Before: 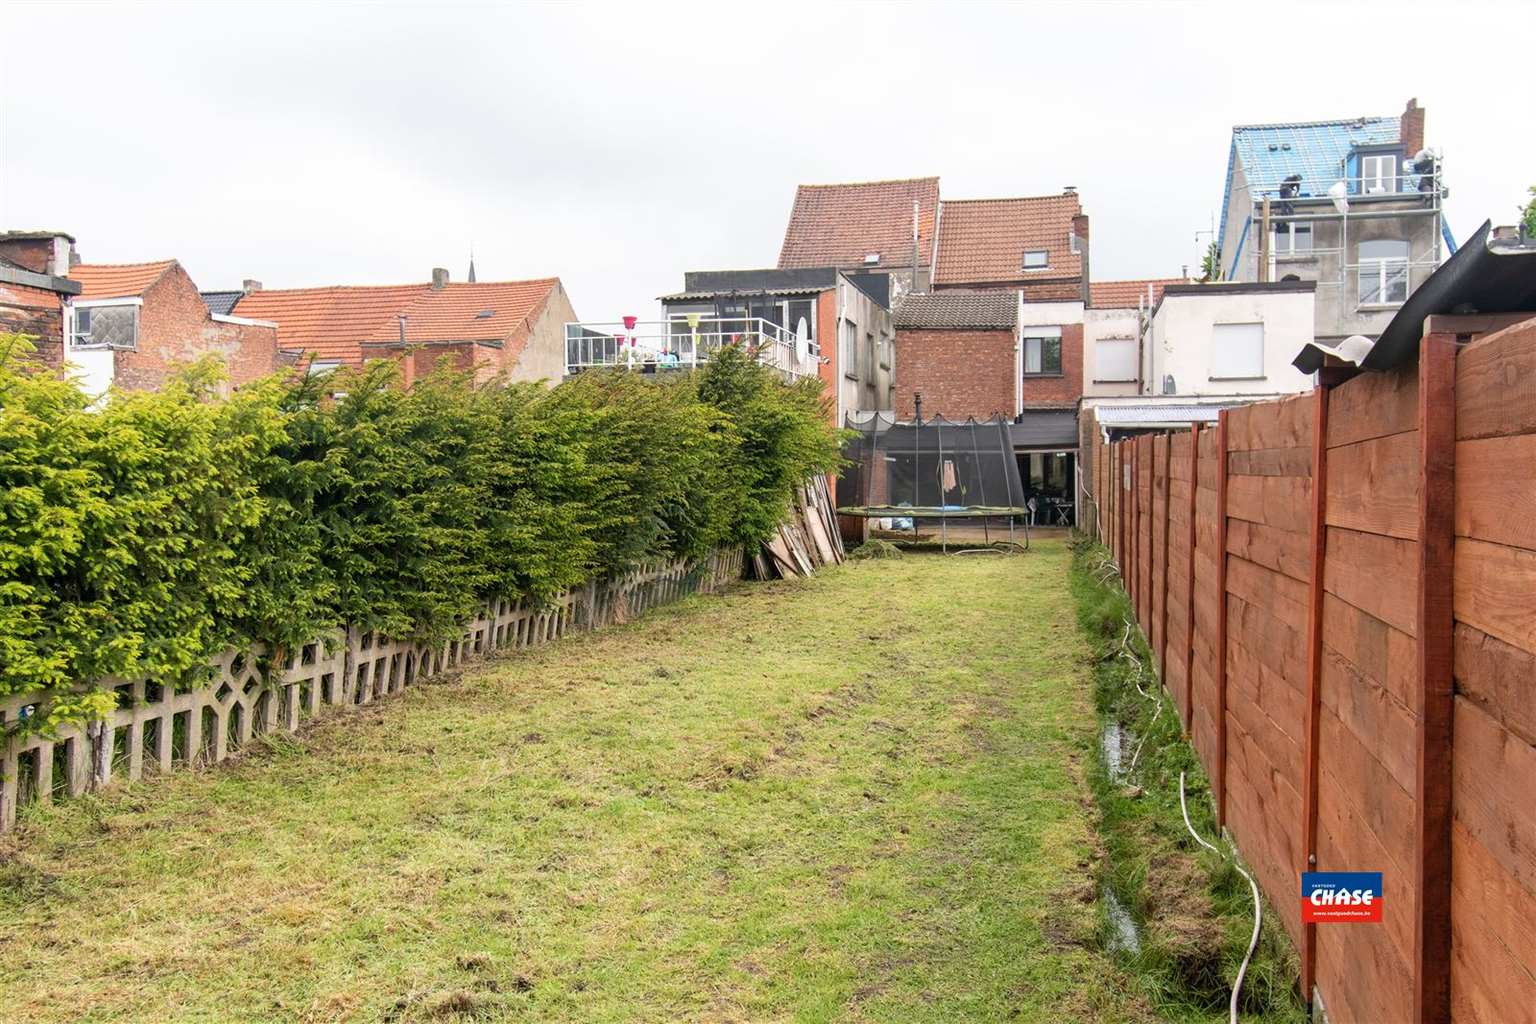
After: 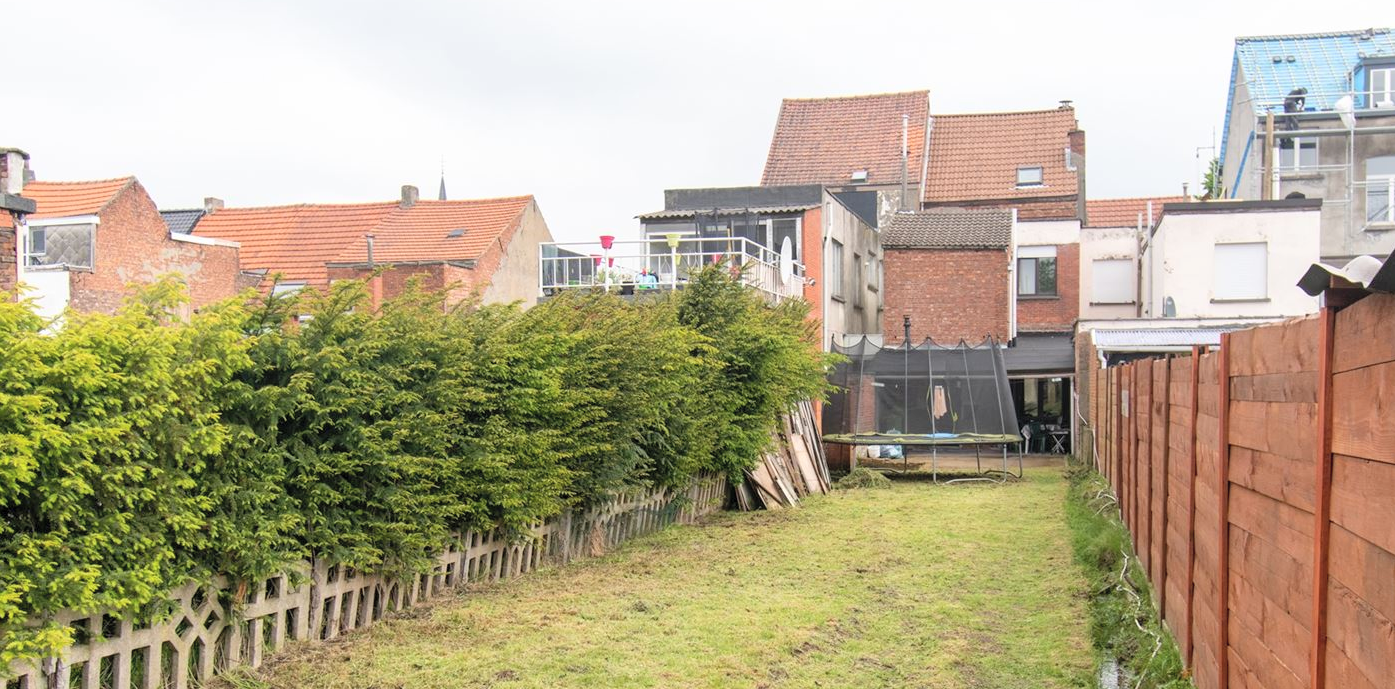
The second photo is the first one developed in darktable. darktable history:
crop: left 3.119%, top 8.816%, right 9.637%, bottom 26.53%
contrast brightness saturation: brightness 0.135
